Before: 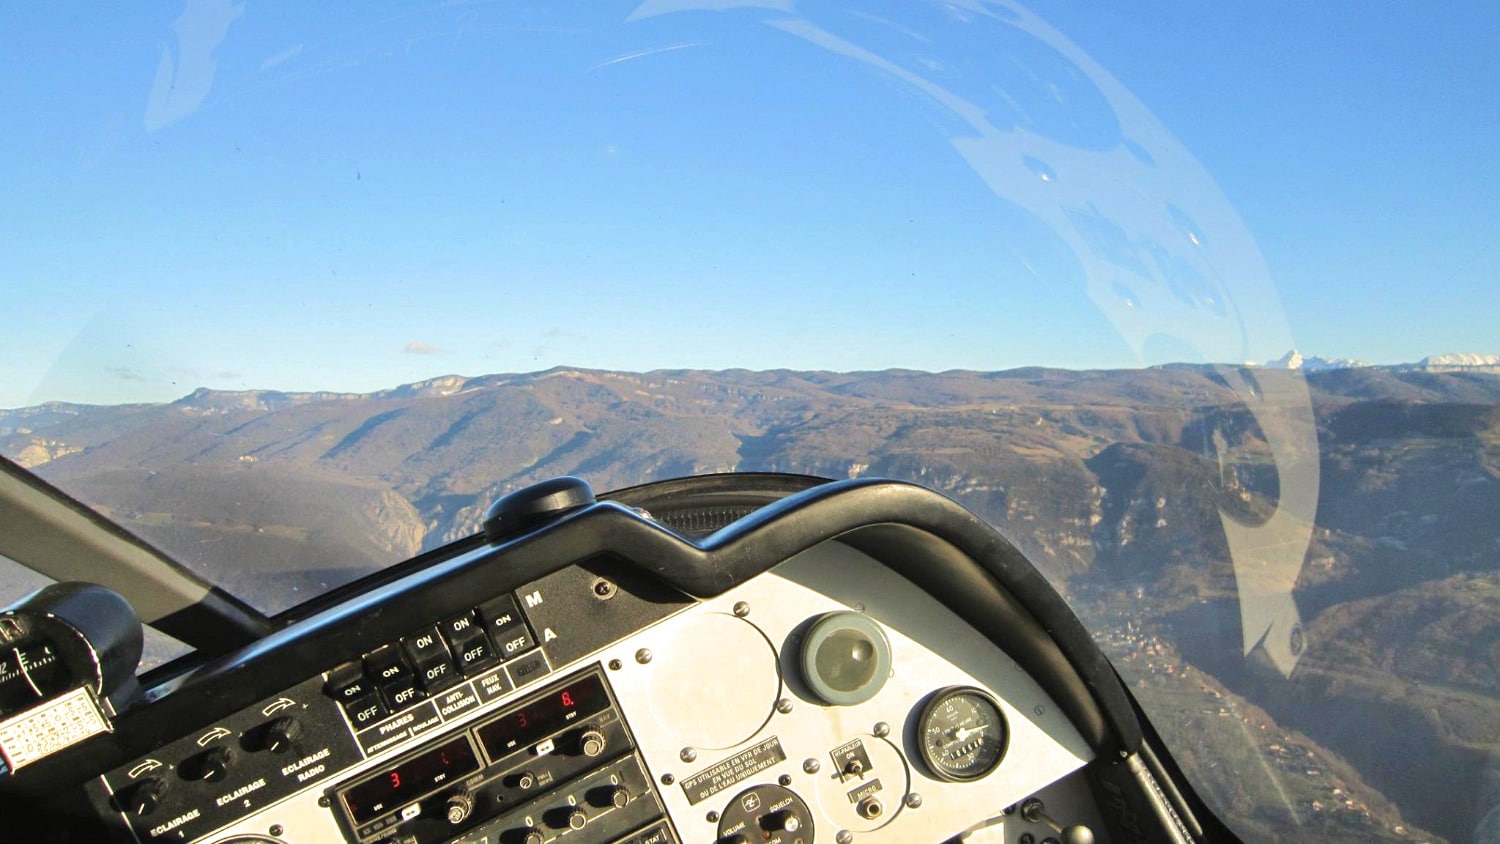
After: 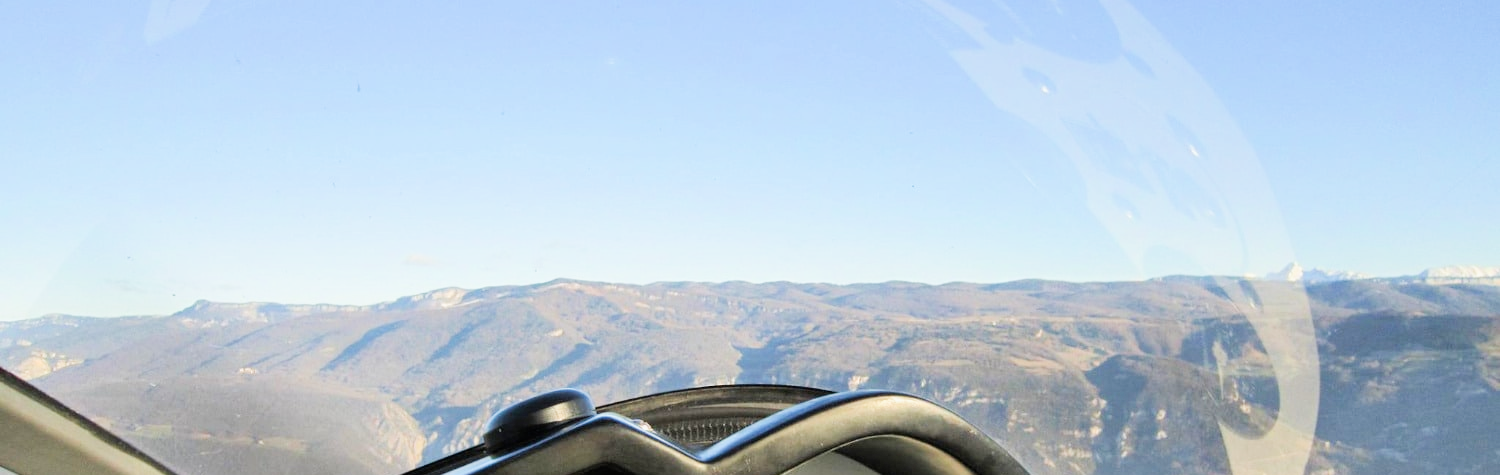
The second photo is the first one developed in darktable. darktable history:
crop and rotate: top 10.52%, bottom 33.171%
exposure: black level correction 0.001, exposure 0.962 EV, compensate highlight preservation false
filmic rgb: black relative exposure -7.65 EV, white relative exposure 3.96 EV, hardness 4.02, contrast 1.1, highlights saturation mix -29.07%, iterations of high-quality reconstruction 0
